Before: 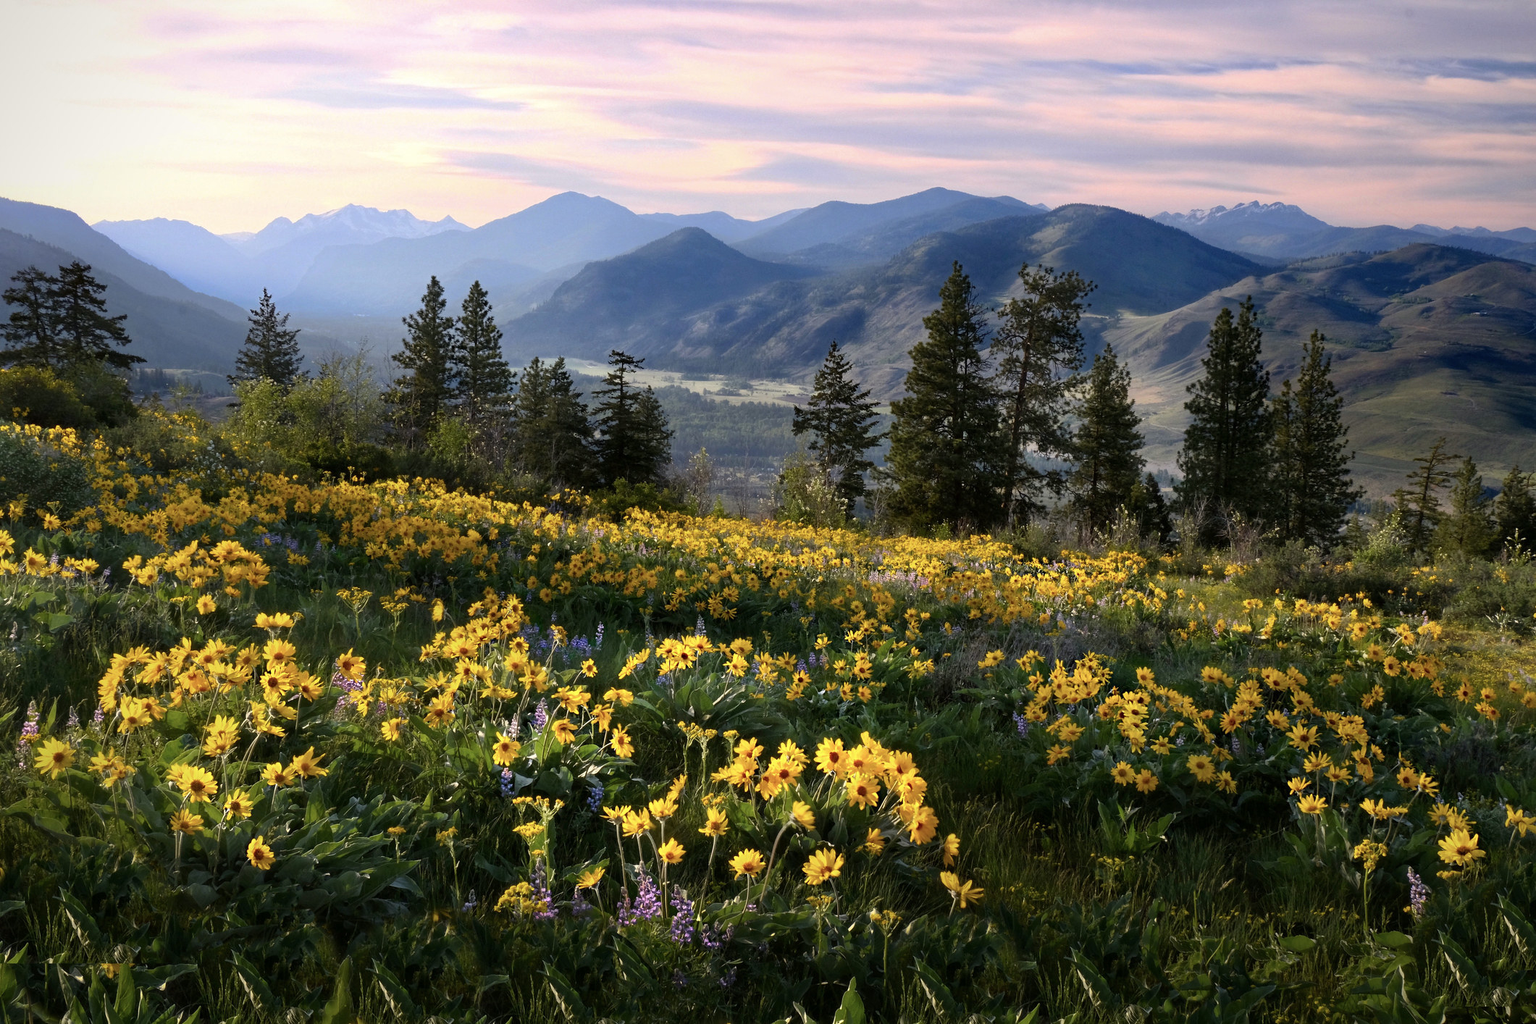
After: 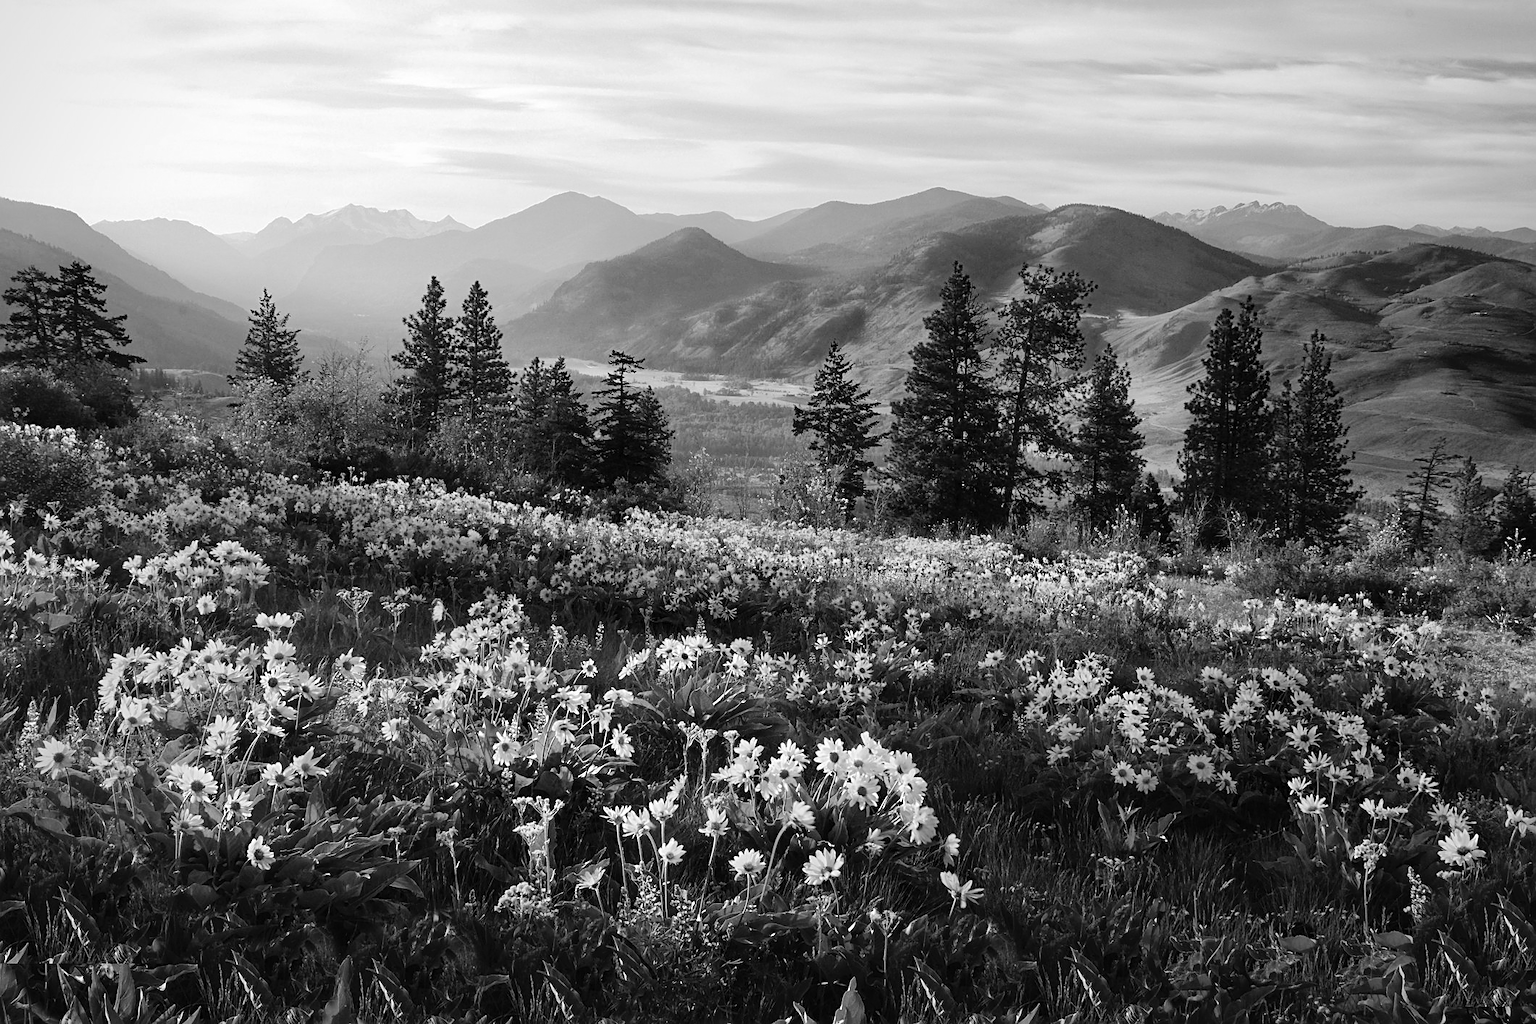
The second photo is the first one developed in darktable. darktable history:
sharpen: on, module defaults
monochrome: on, module defaults
tone curve: curves: ch0 [(0, 0) (0.003, 0.012) (0.011, 0.02) (0.025, 0.032) (0.044, 0.046) (0.069, 0.06) (0.1, 0.09) (0.136, 0.133) (0.177, 0.182) (0.224, 0.247) (0.277, 0.316) (0.335, 0.396) (0.399, 0.48) (0.468, 0.568) (0.543, 0.646) (0.623, 0.717) (0.709, 0.777) (0.801, 0.846) (0.898, 0.912) (1, 1)], preserve colors none
